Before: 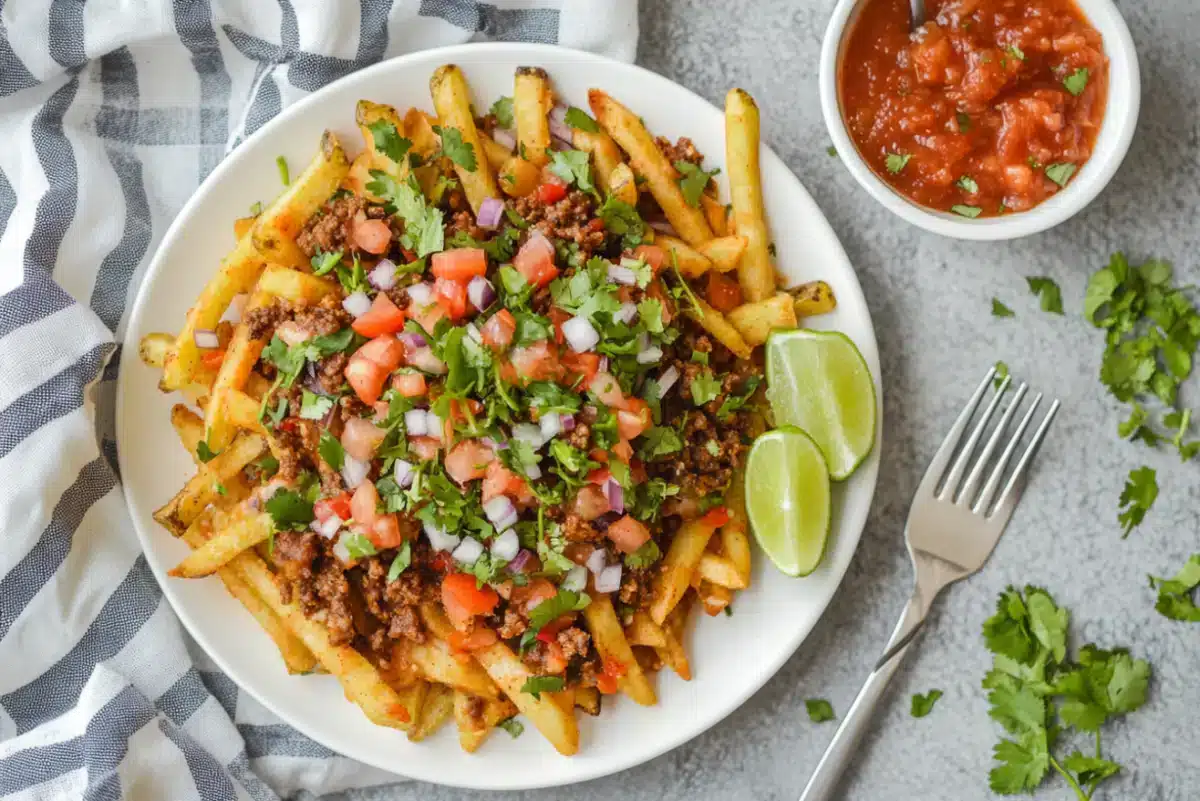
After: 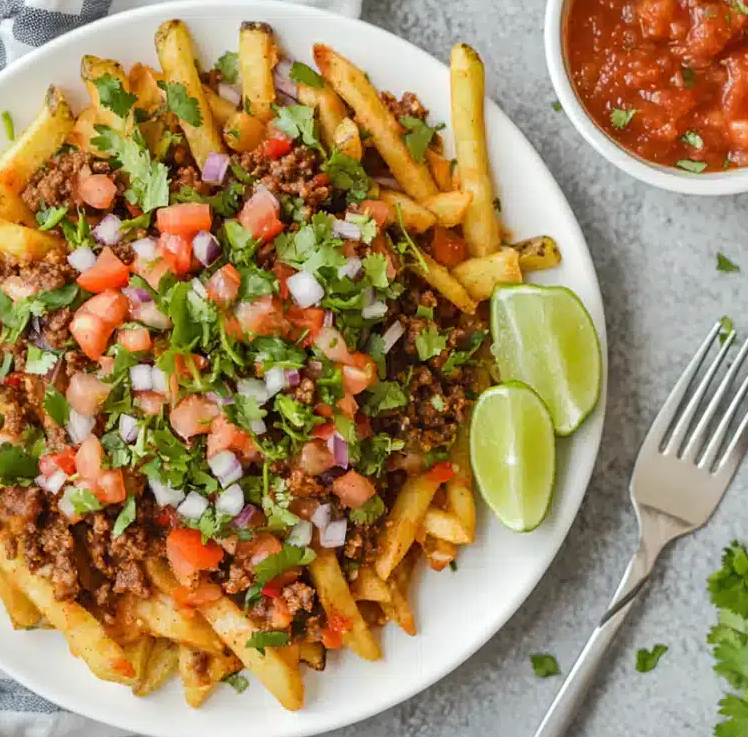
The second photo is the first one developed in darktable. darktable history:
crop and rotate: left 22.918%, top 5.629%, right 14.711%, bottom 2.247%
sharpen: amount 0.2
